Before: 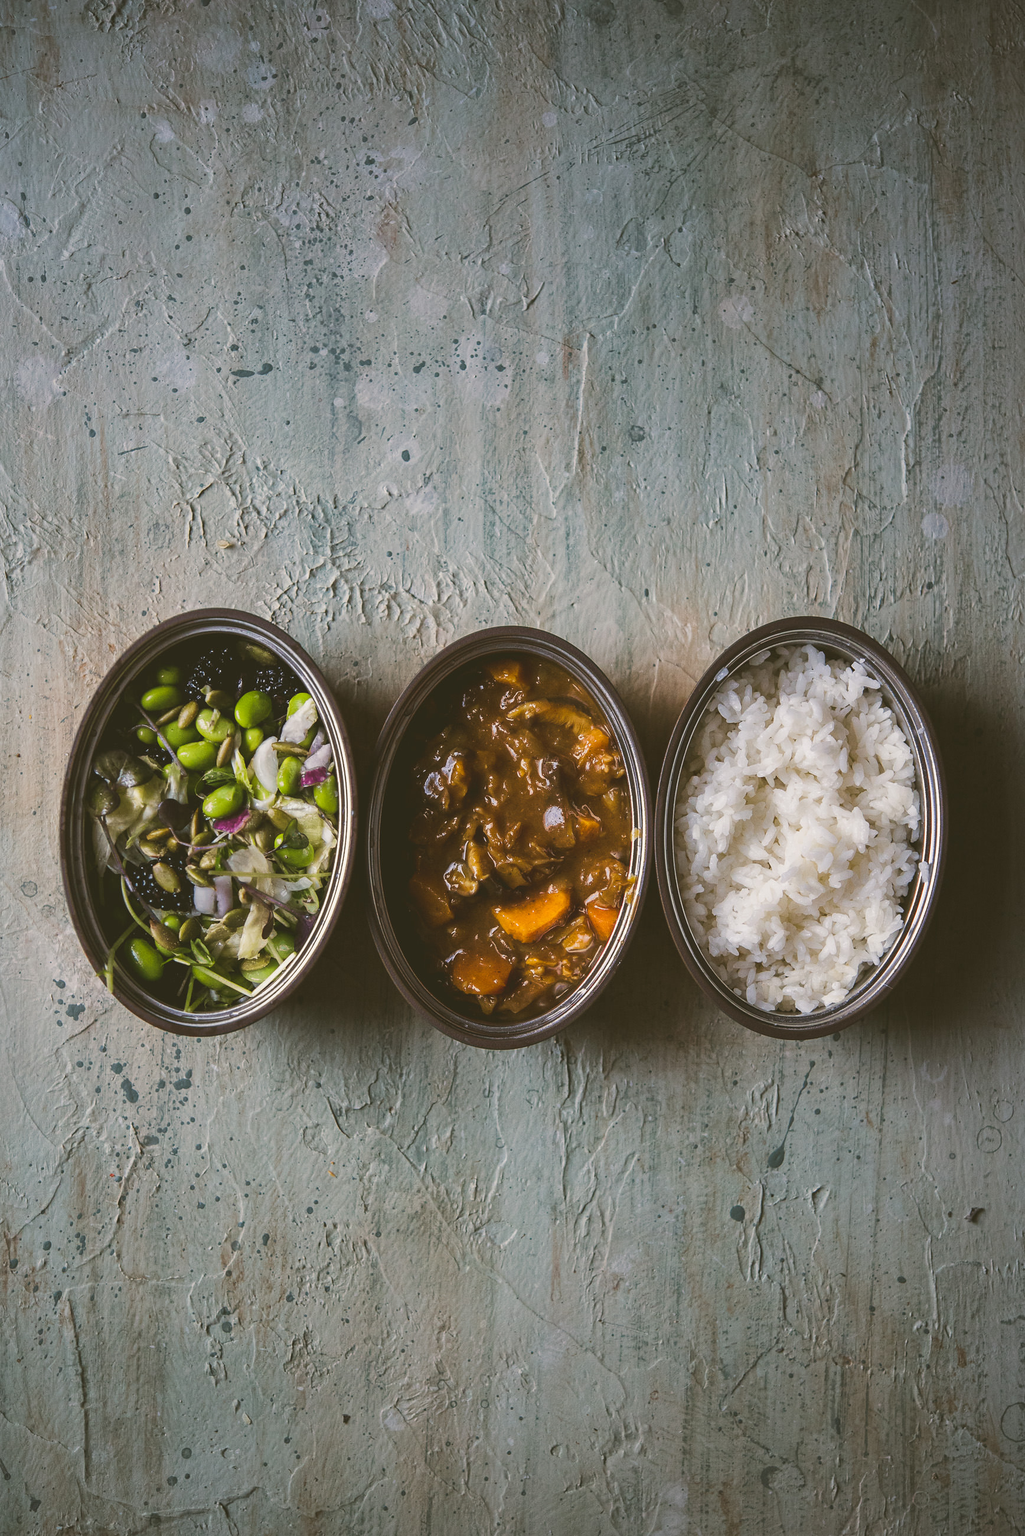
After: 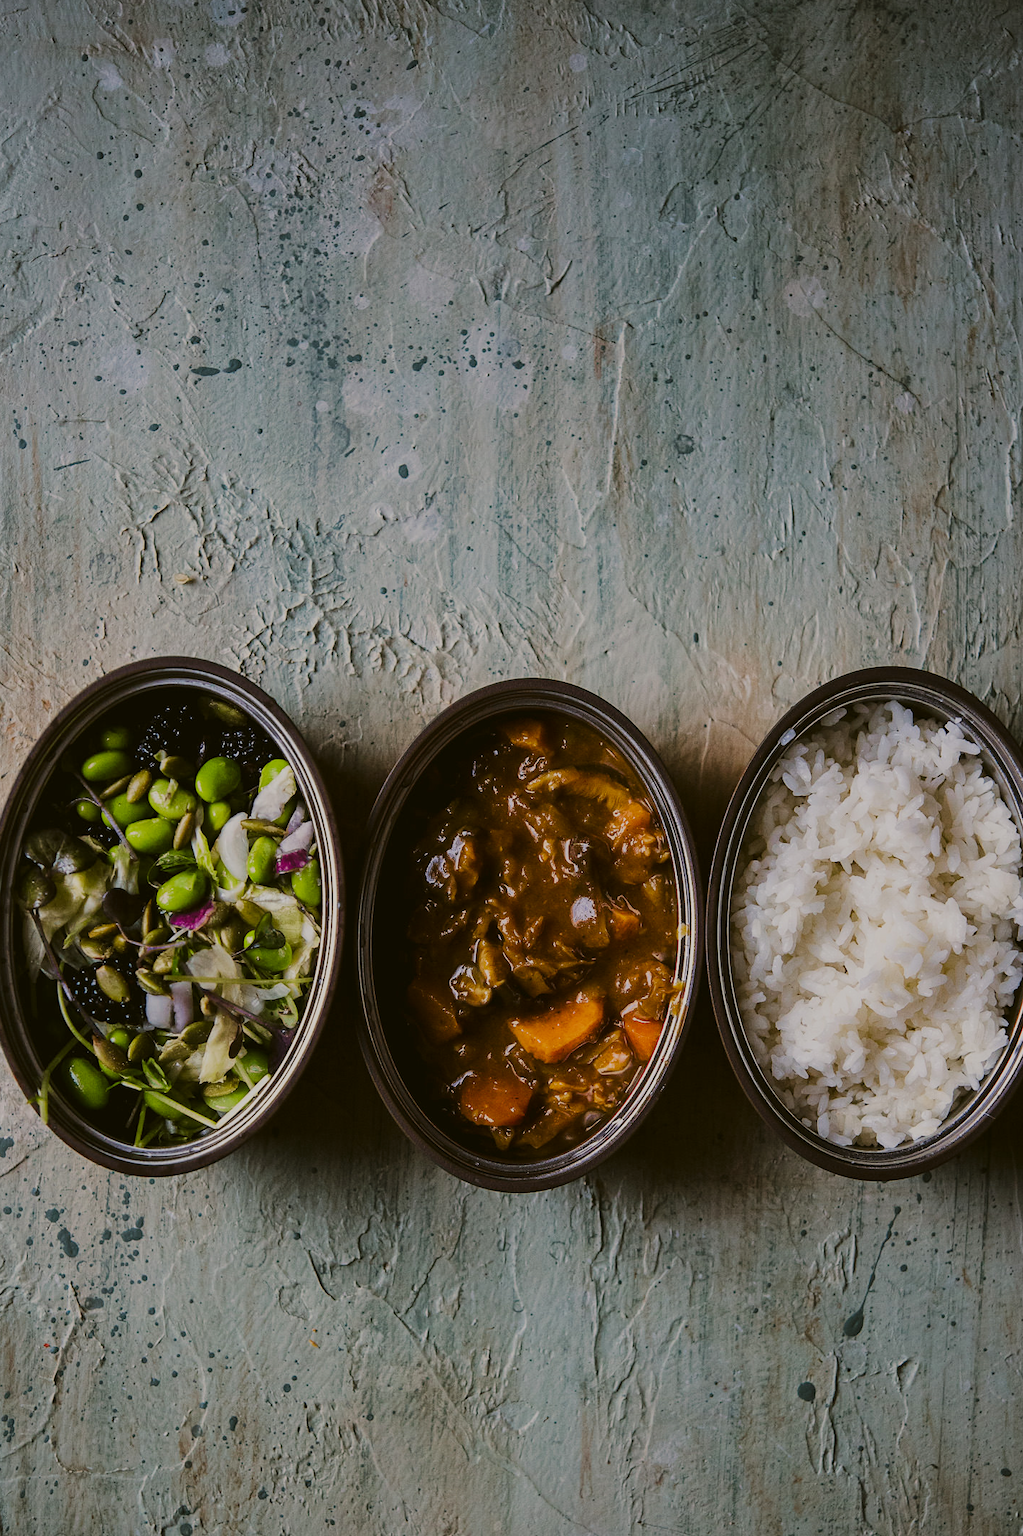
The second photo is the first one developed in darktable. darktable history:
filmic rgb: black relative exposure -6.8 EV, white relative exposure 5.83 EV, hardness 2.69, add noise in highlights 0.001, color science v3 (2019), use custom middle-gray values true, contrast in highlights soft
contrast brightness saturation: contrast 0.121, brightness -0.121, saturation 0.203
crop and rotate: left 7.24%, top 4.475%, right 10.61%, bottom 13.175%
tone equalizer: smoothing diameter 24.97%, edges refinement/feathering 14.53, preserve details guided filter
